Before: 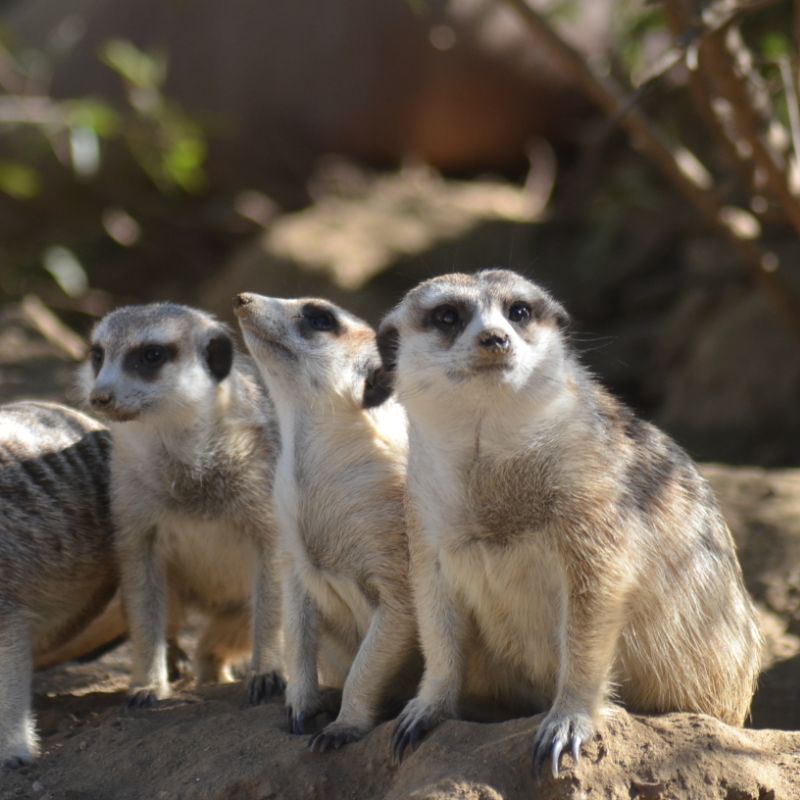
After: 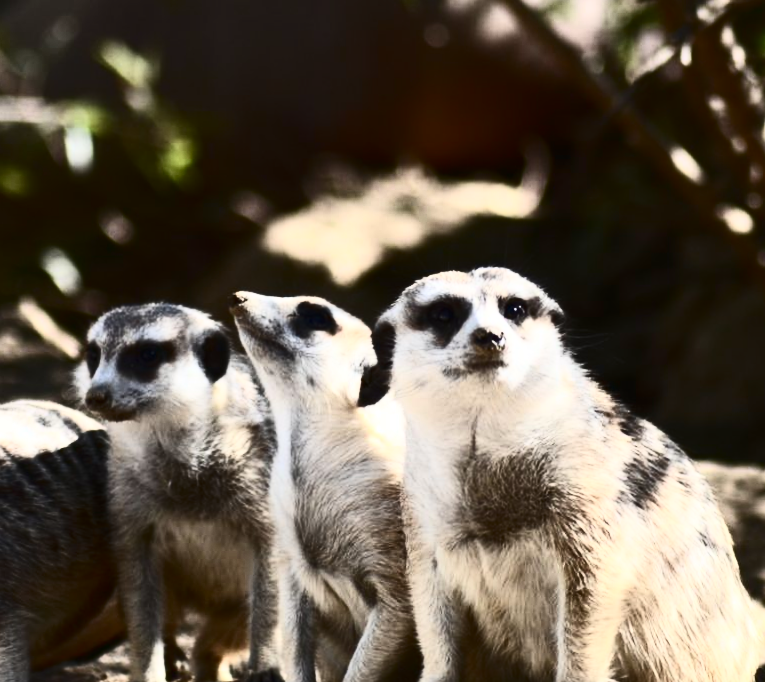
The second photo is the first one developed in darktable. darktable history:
crop and rotate: angle 0.307°, left 0.281%, right 3.56%, bottom 14.256%
contrast brightness saturation: contrast 0.924, brightness 0.199
